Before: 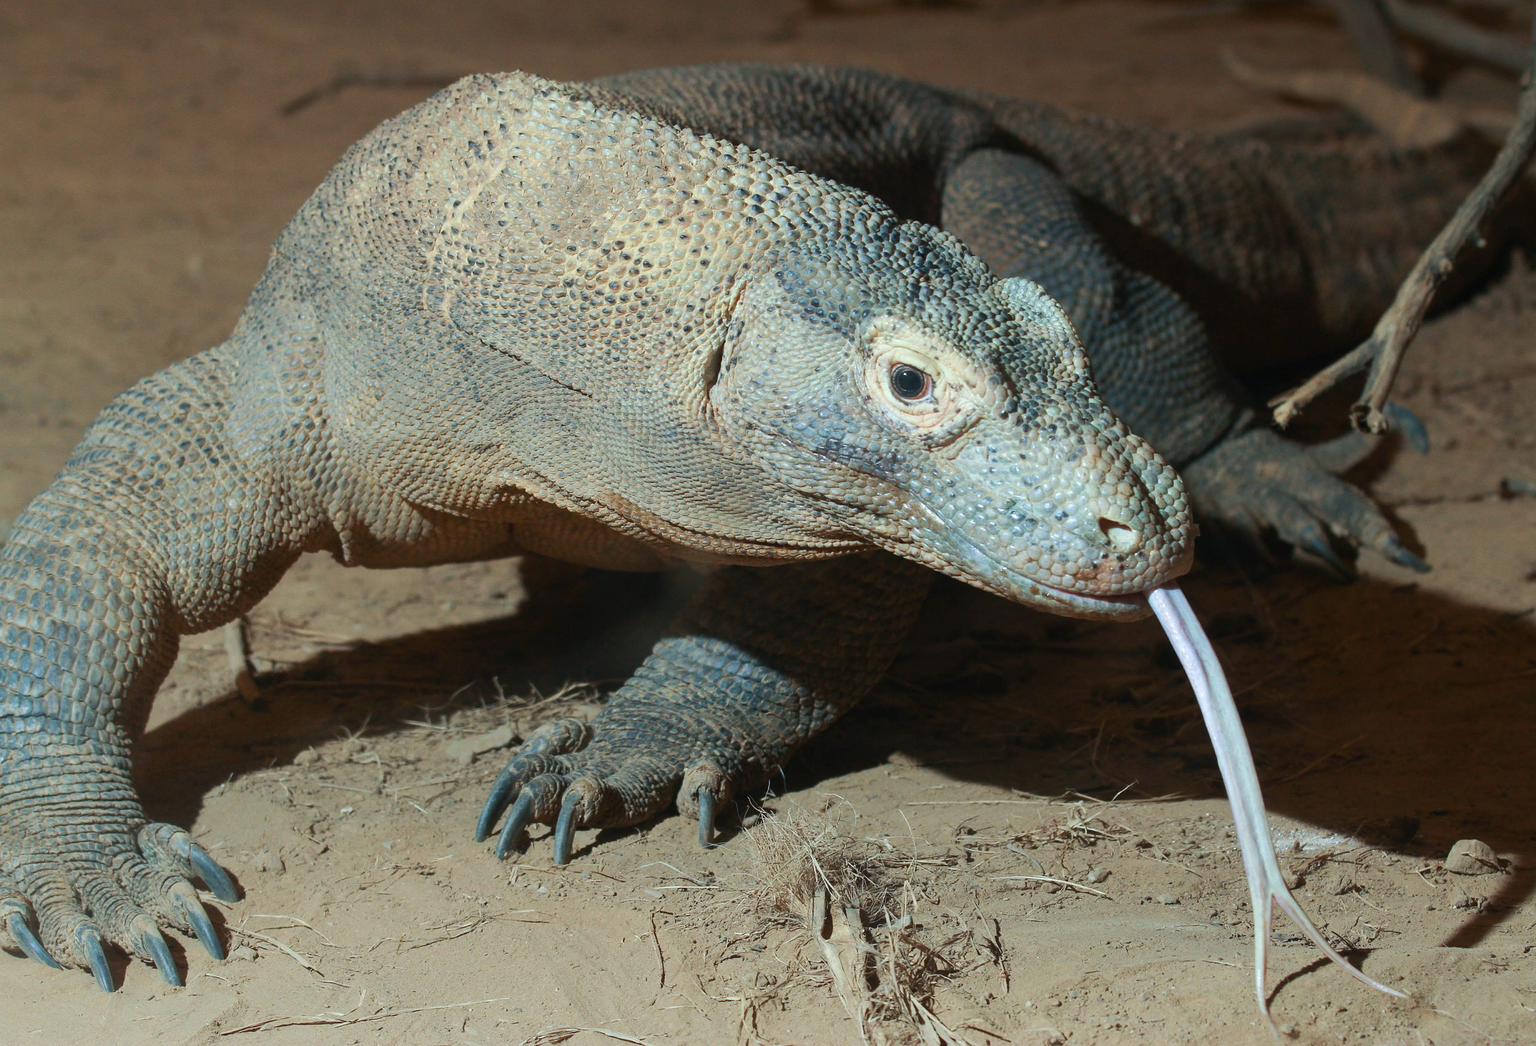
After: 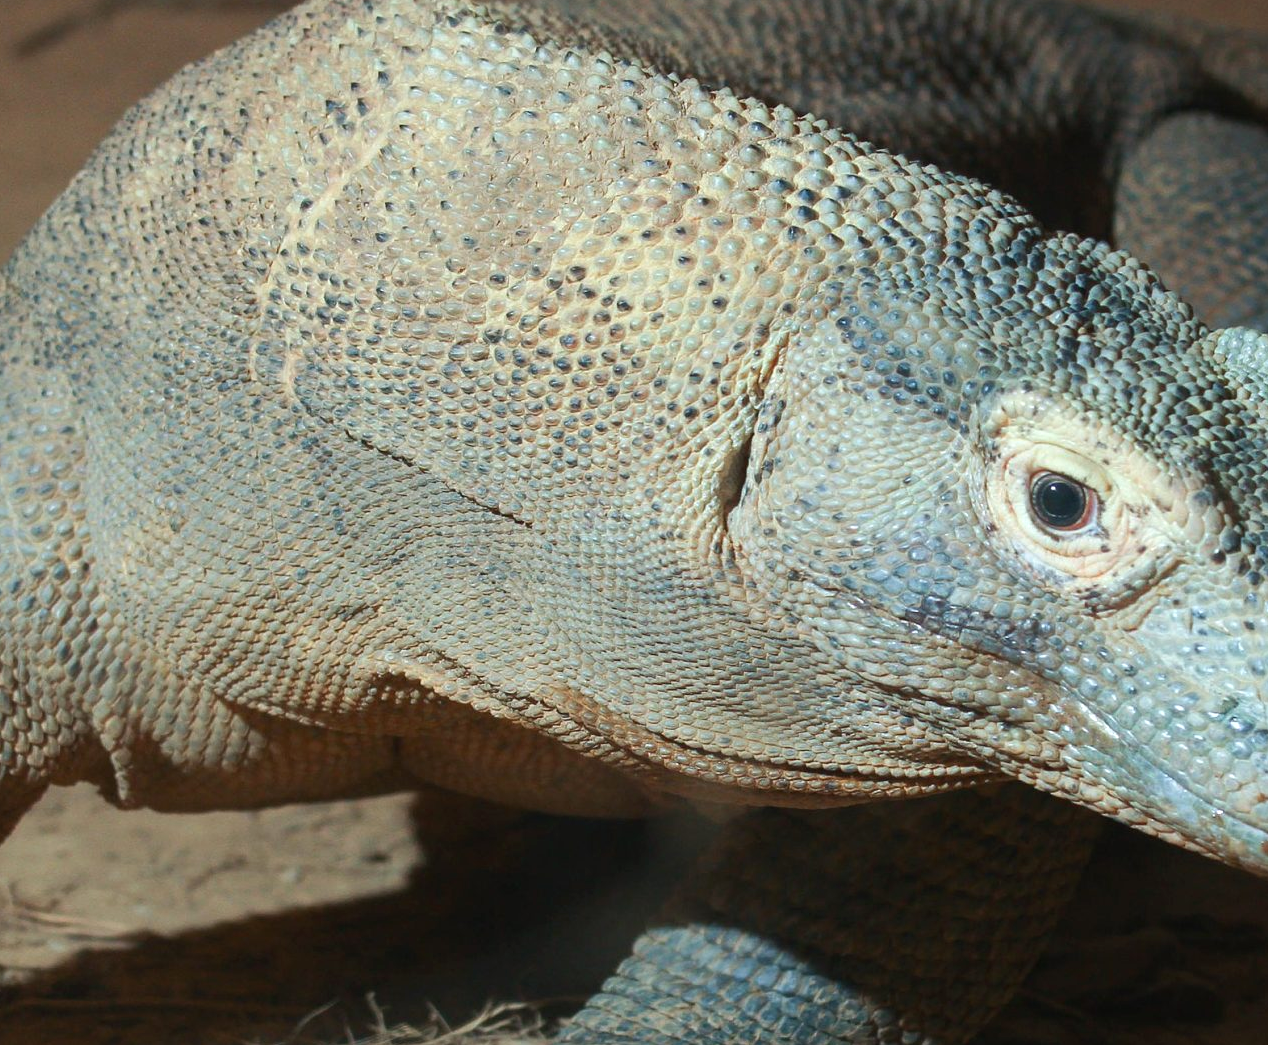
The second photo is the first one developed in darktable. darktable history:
exposure: exposure 0.15 EV, compensate highlight preservation false
crop: left 17.803%, top 7.749%, right 32.658%, bottom 32.261%
